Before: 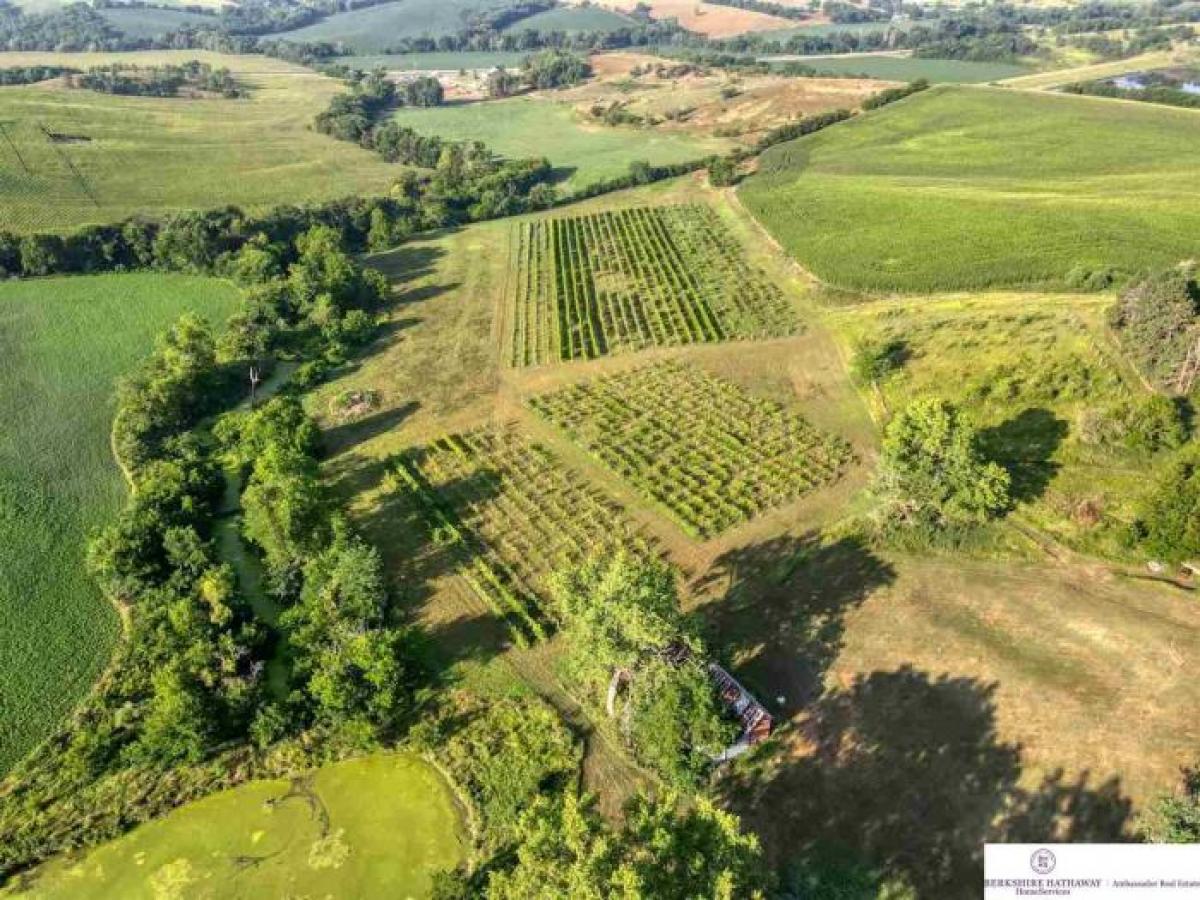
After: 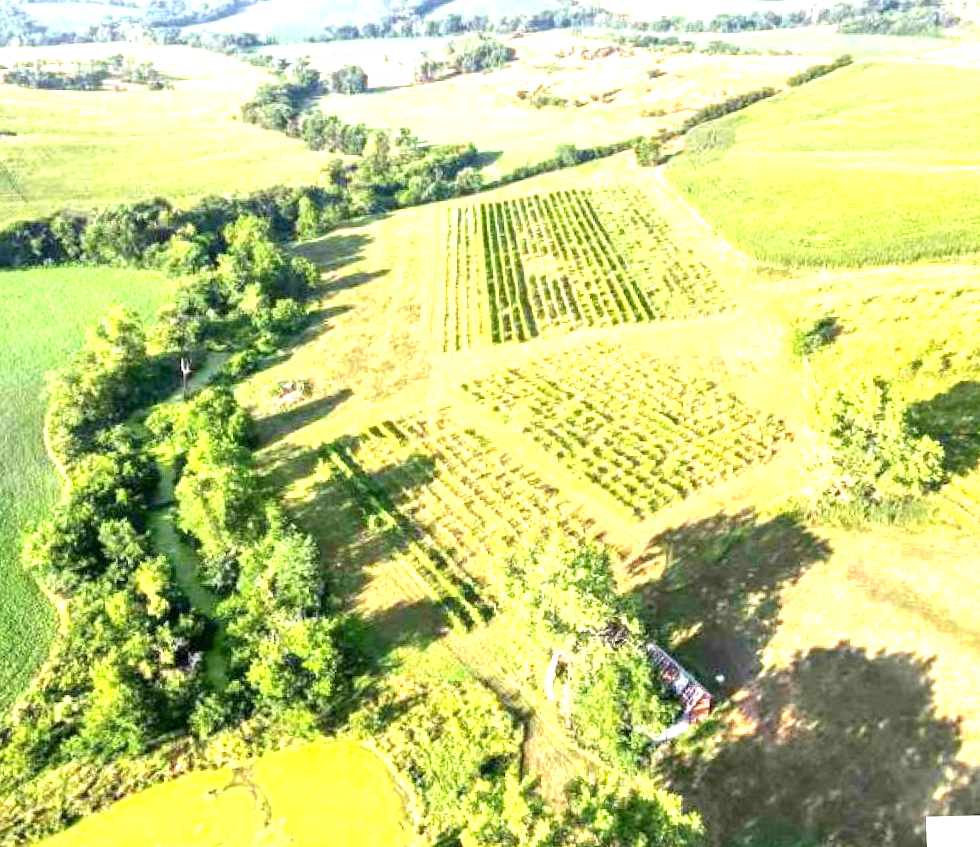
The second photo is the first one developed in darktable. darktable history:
crop and rotate: angle 1.37°, left 4.206%, top 0.413%, right 11.516%, bottom 2.478%
exposure: black level correction 0.001, exposure 1.715 EV, compensate highlight preservation false
